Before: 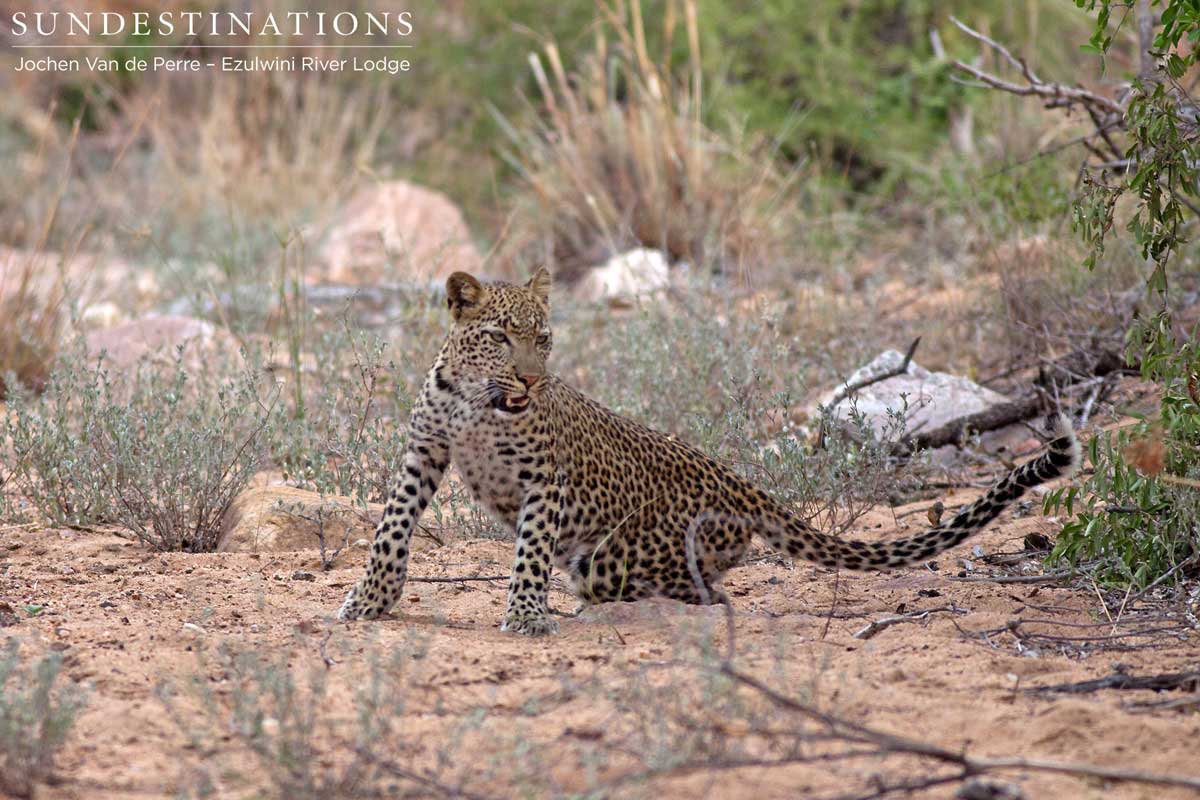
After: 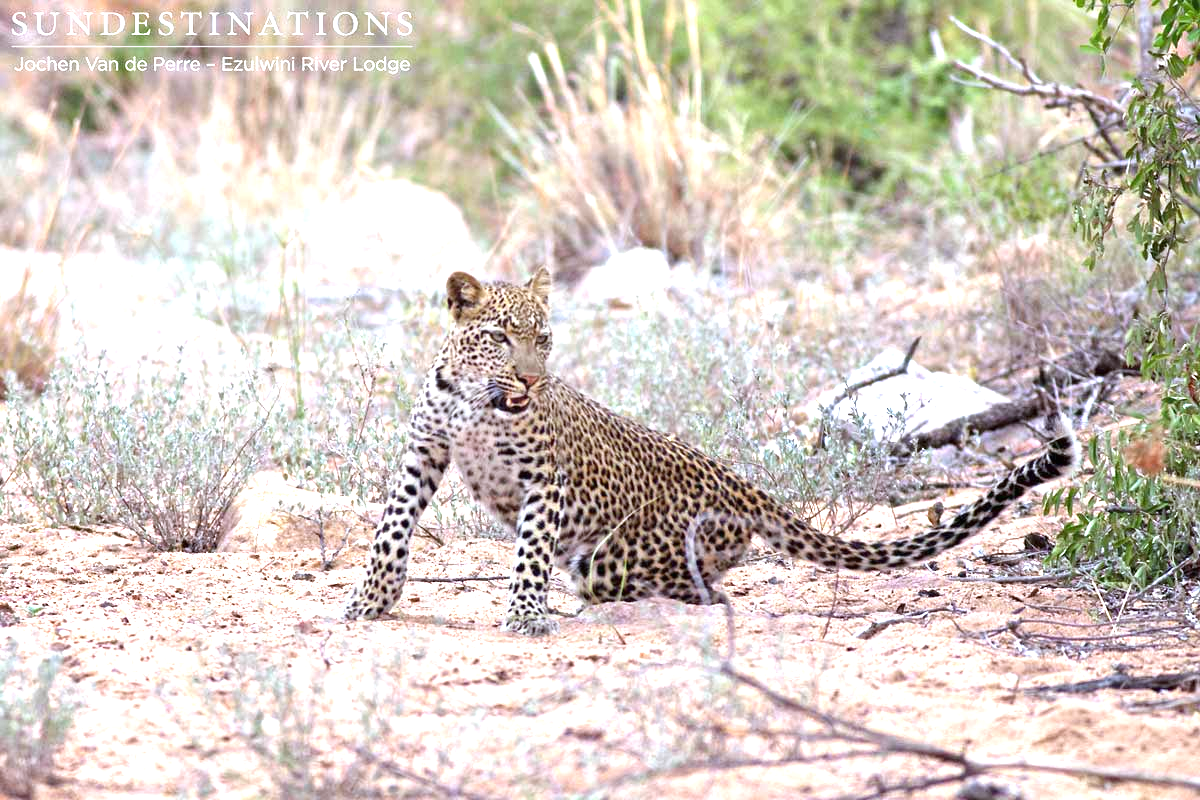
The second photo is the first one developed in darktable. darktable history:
exposure: black level correction 0, exposure 1.388 EV, compensate exposure bias true, compensate highlight preservation false
white balance: red 0.954, blue 1.079
